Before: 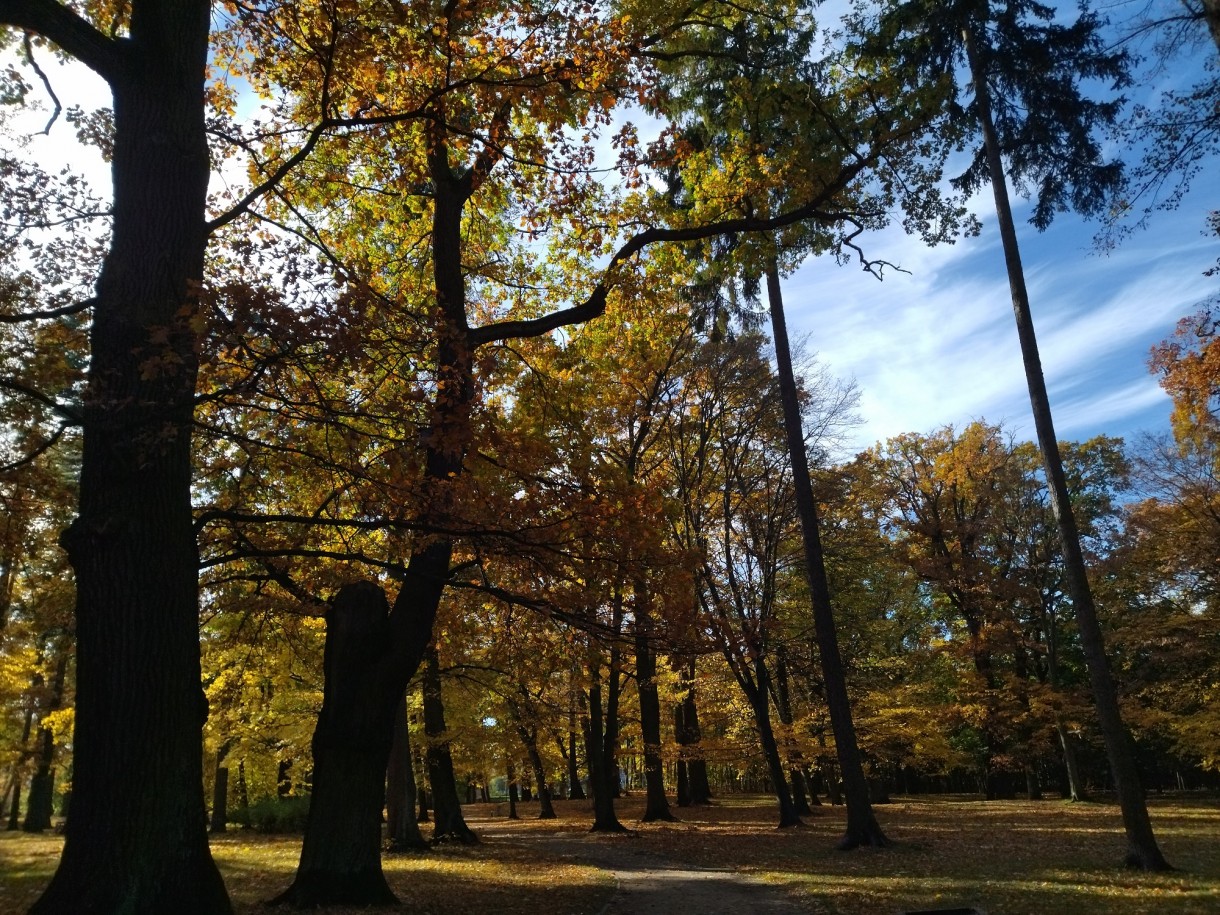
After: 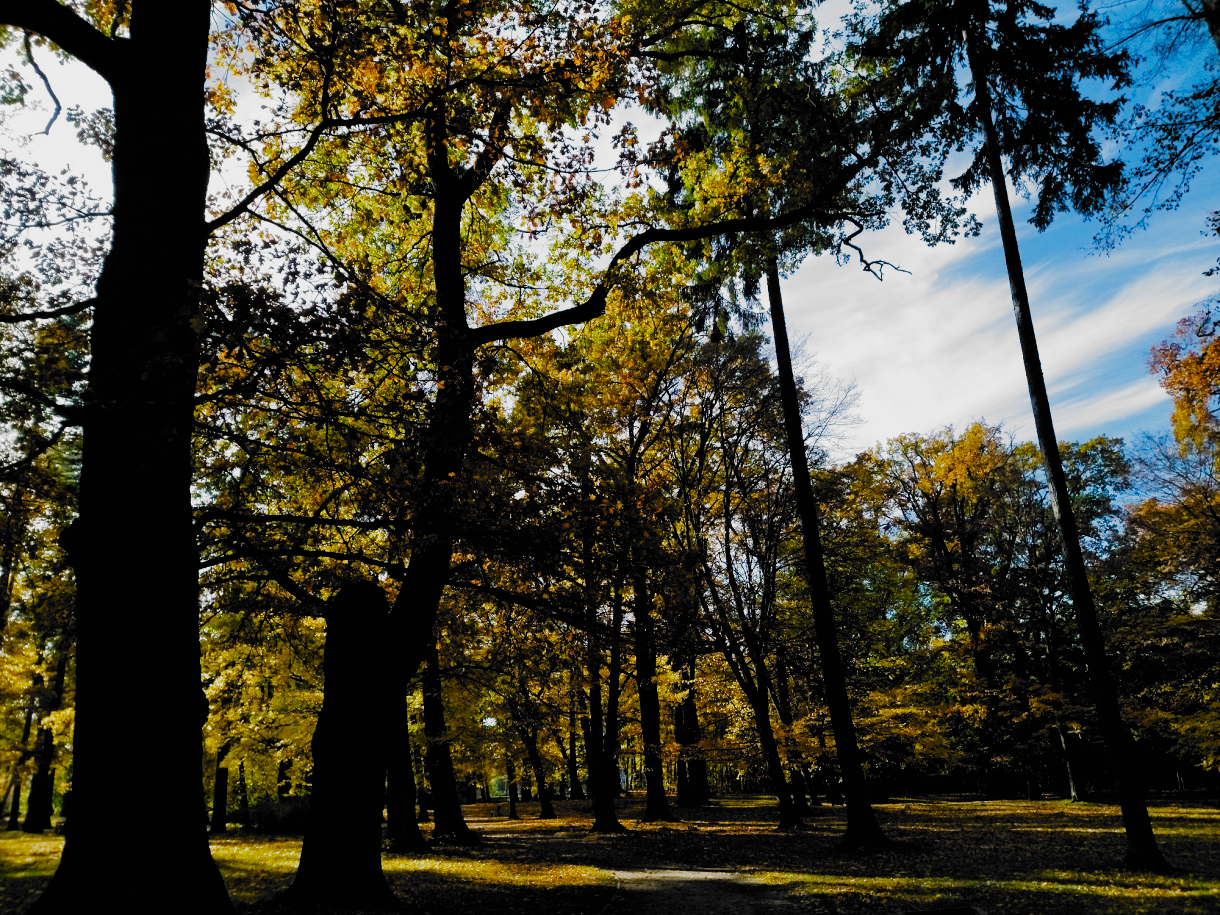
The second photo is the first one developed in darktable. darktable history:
color balance rgb: shadows lift › chroma 2.489%, shadows lift › hue 188.89°, perceptual saturation grading › global saturation 25.004%, perceptual brilliance grading › global brilliance 10.649%, global vibrance 14.563%
filmic rgb: black relative exposure -5.04 EV, white relative exposure 3.96 EV, hardness 2.89, contrast 1.198, highlights saturation mix -30.7%, add noise in highlights 0.002, preserve chrominance no, color science v3 (2019), use custom middle-gray values true, iterations of high-quality reconstruction 0, contrast in highlights soft
